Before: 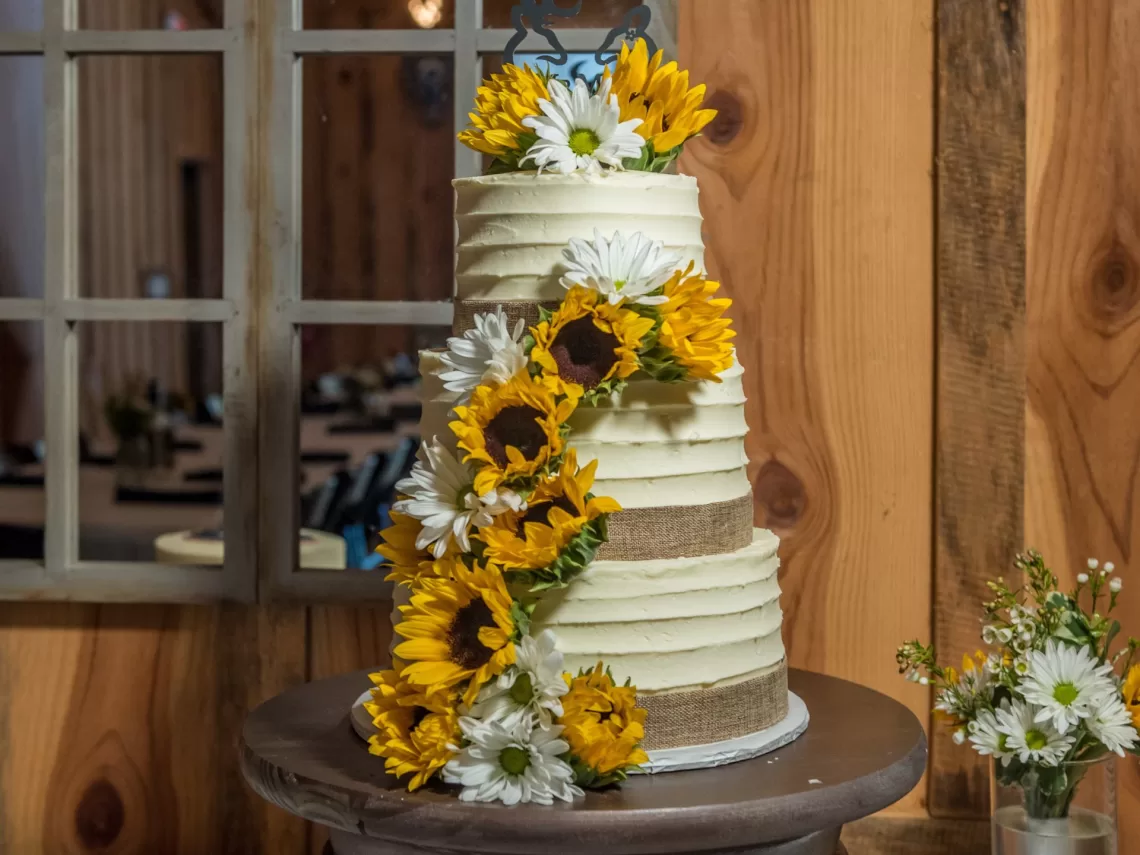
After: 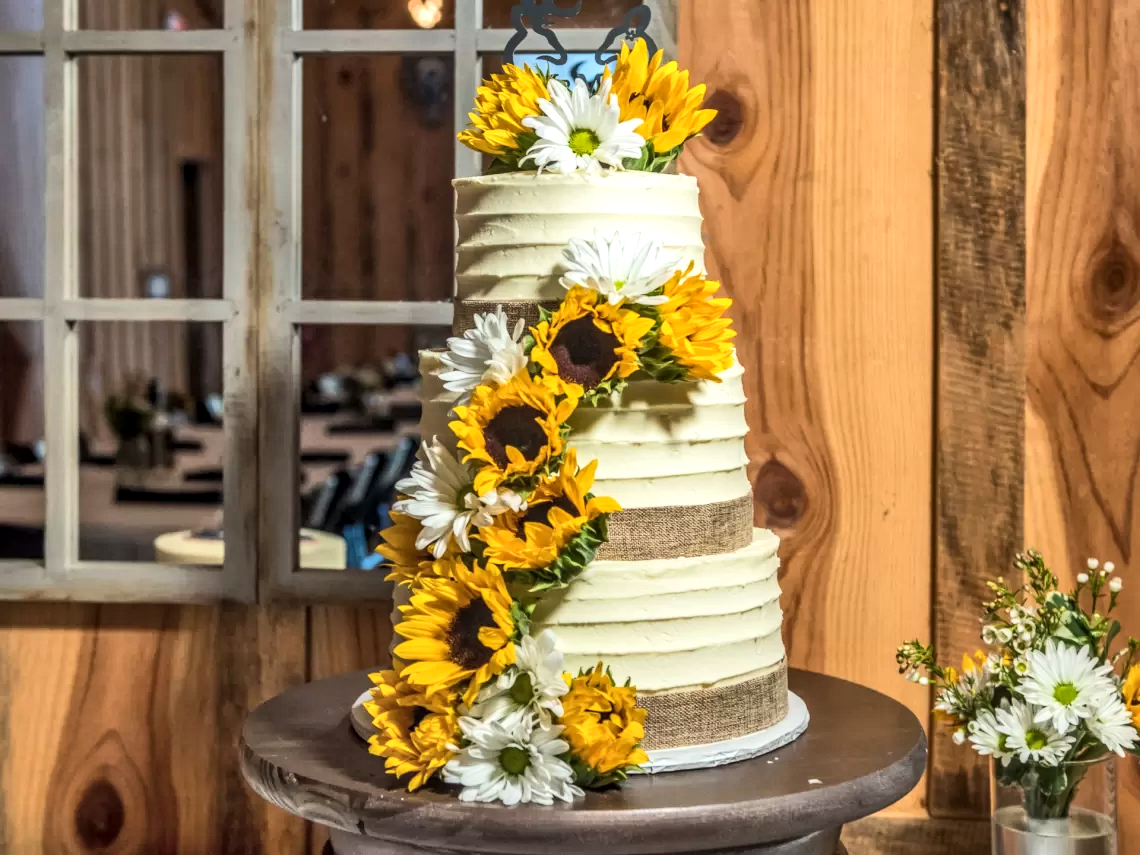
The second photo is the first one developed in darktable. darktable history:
shadows and highlights: shadows 76.61, highlights -23.7, soften with gaussian
tone equalizer: -8 EV 0.003 EV, -7 EV -0.022 EV, -6 EV 0.012 EV, -5 EV 0.026 EV, -4 EV 0.252 EV, -3 EV 0.665 EV, -2 EV 0.56 EV, -1 EV 0.18 EV, +0 EV 0.018 EV, edges refinement/feathering 500, mask exposure compensation -1.57 EV, preserve details no
local contrast: on, module defaults
exposure: exposure 0.226 EV, compensate highlight preservation false
